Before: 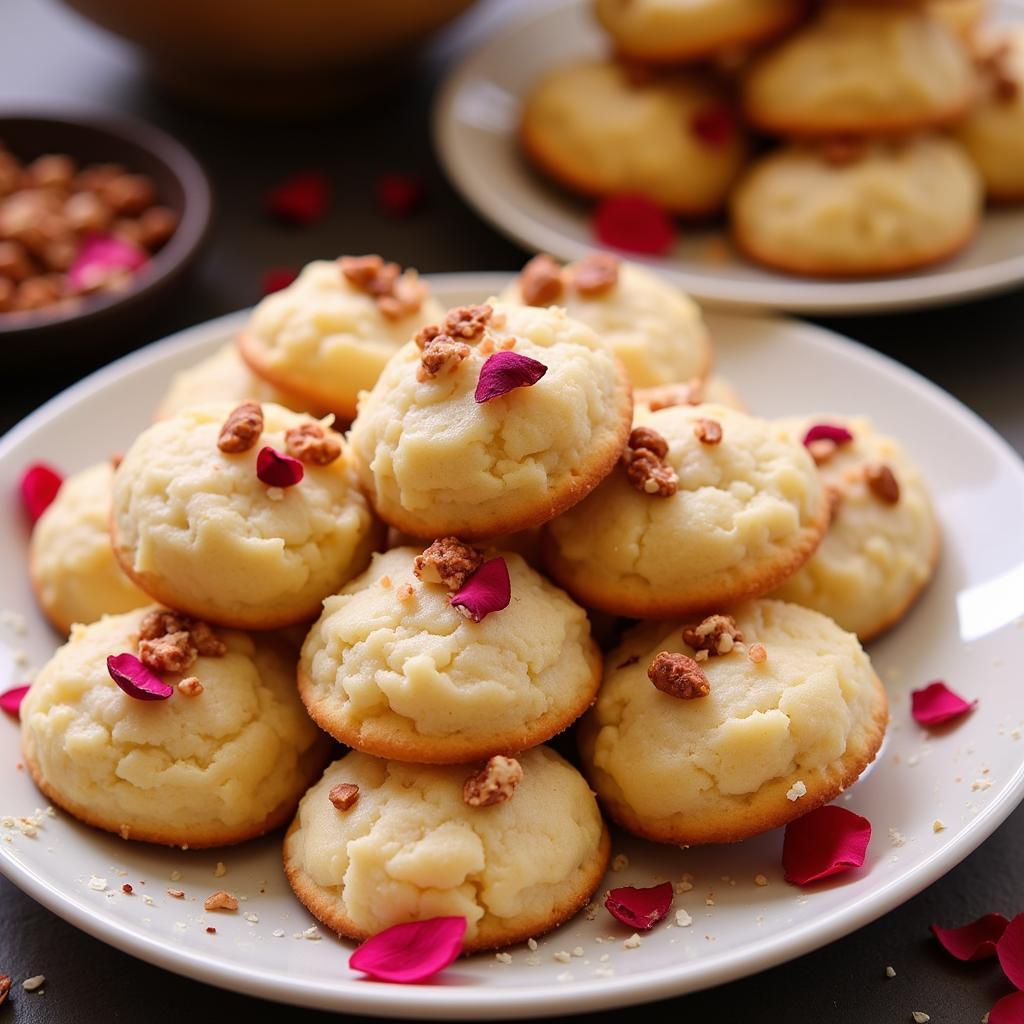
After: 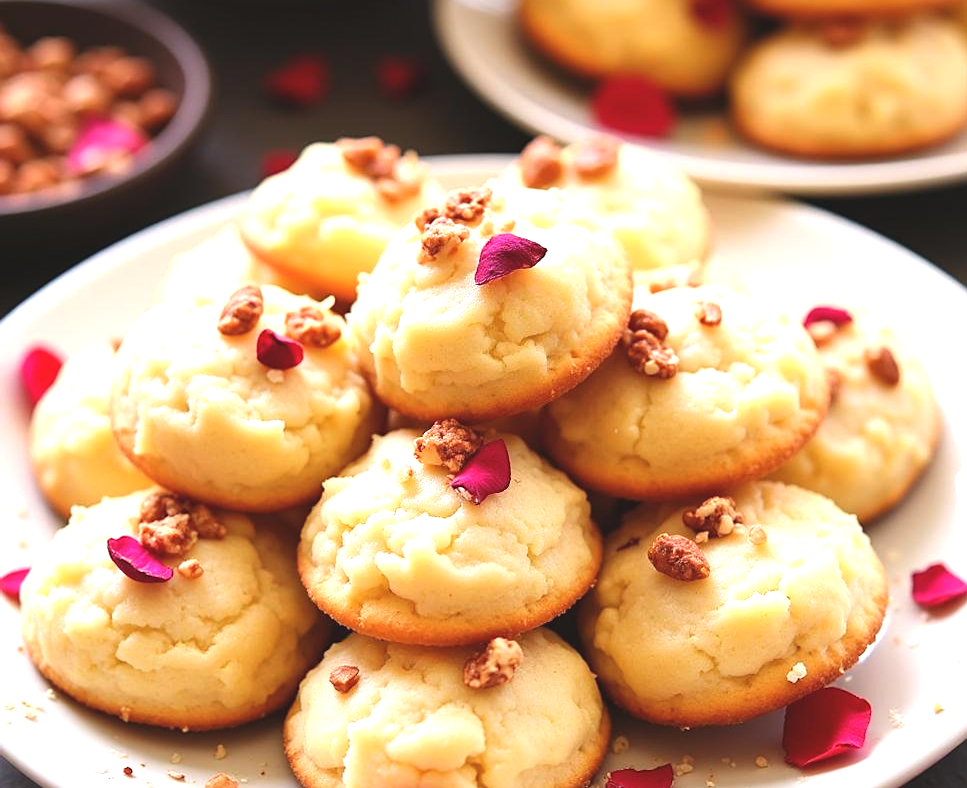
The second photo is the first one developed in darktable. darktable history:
crop and rotate: angle 0.068°, top 11.55%, right 5.45%, bottom 11.33%
sharpen: amount 0.217
exposure: black level correction -0.005, exposure 1.001 EV, compensate exposure bias true, compensate highlight preservation false
